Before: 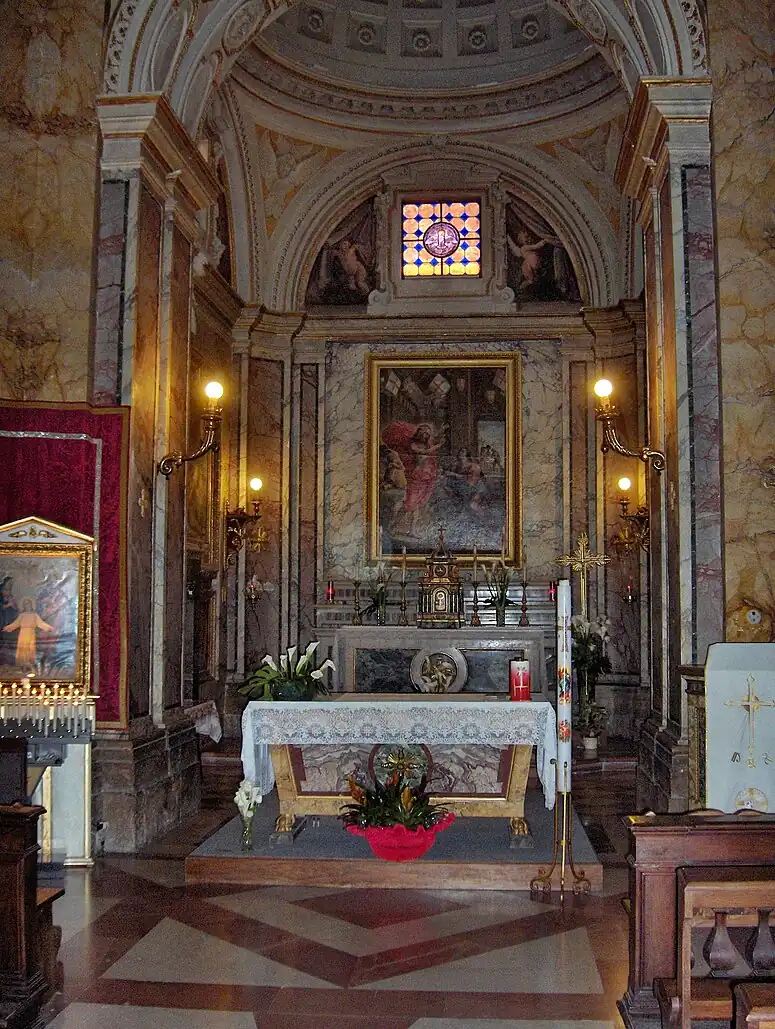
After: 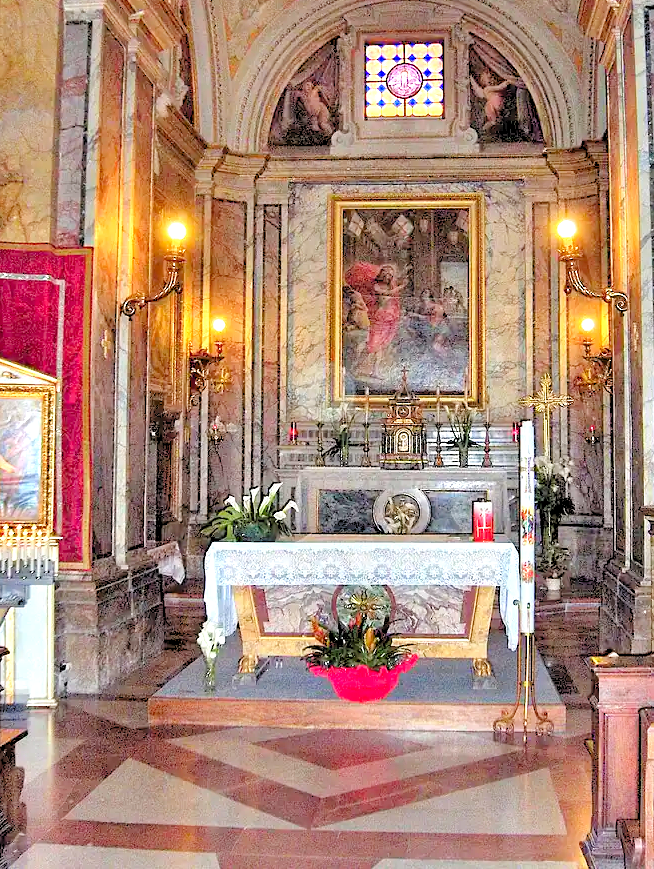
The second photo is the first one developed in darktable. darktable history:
levels: levels [0.072, 0.414, 0.976]
exposure: black level correction 0, exposure 1.173 EV, compensate exposure bias true, compensate highlight preservation false
crop and rotate: left 4.842%, top 15.51%, right 10.668%
